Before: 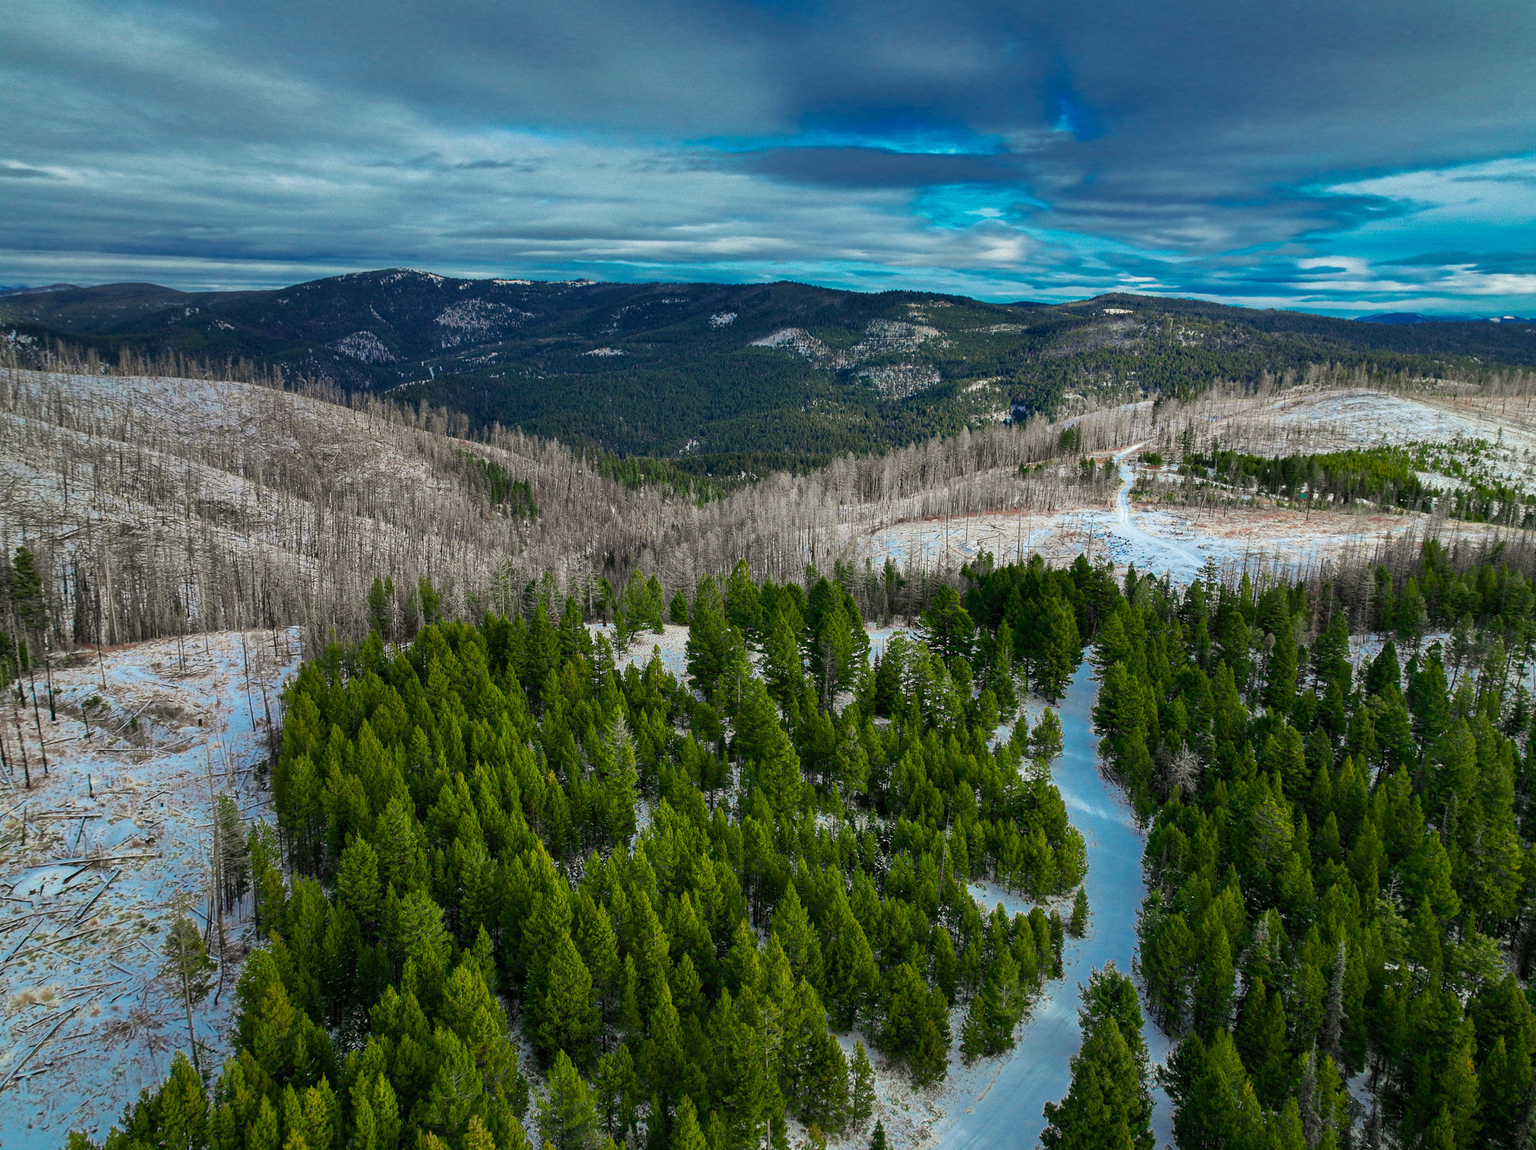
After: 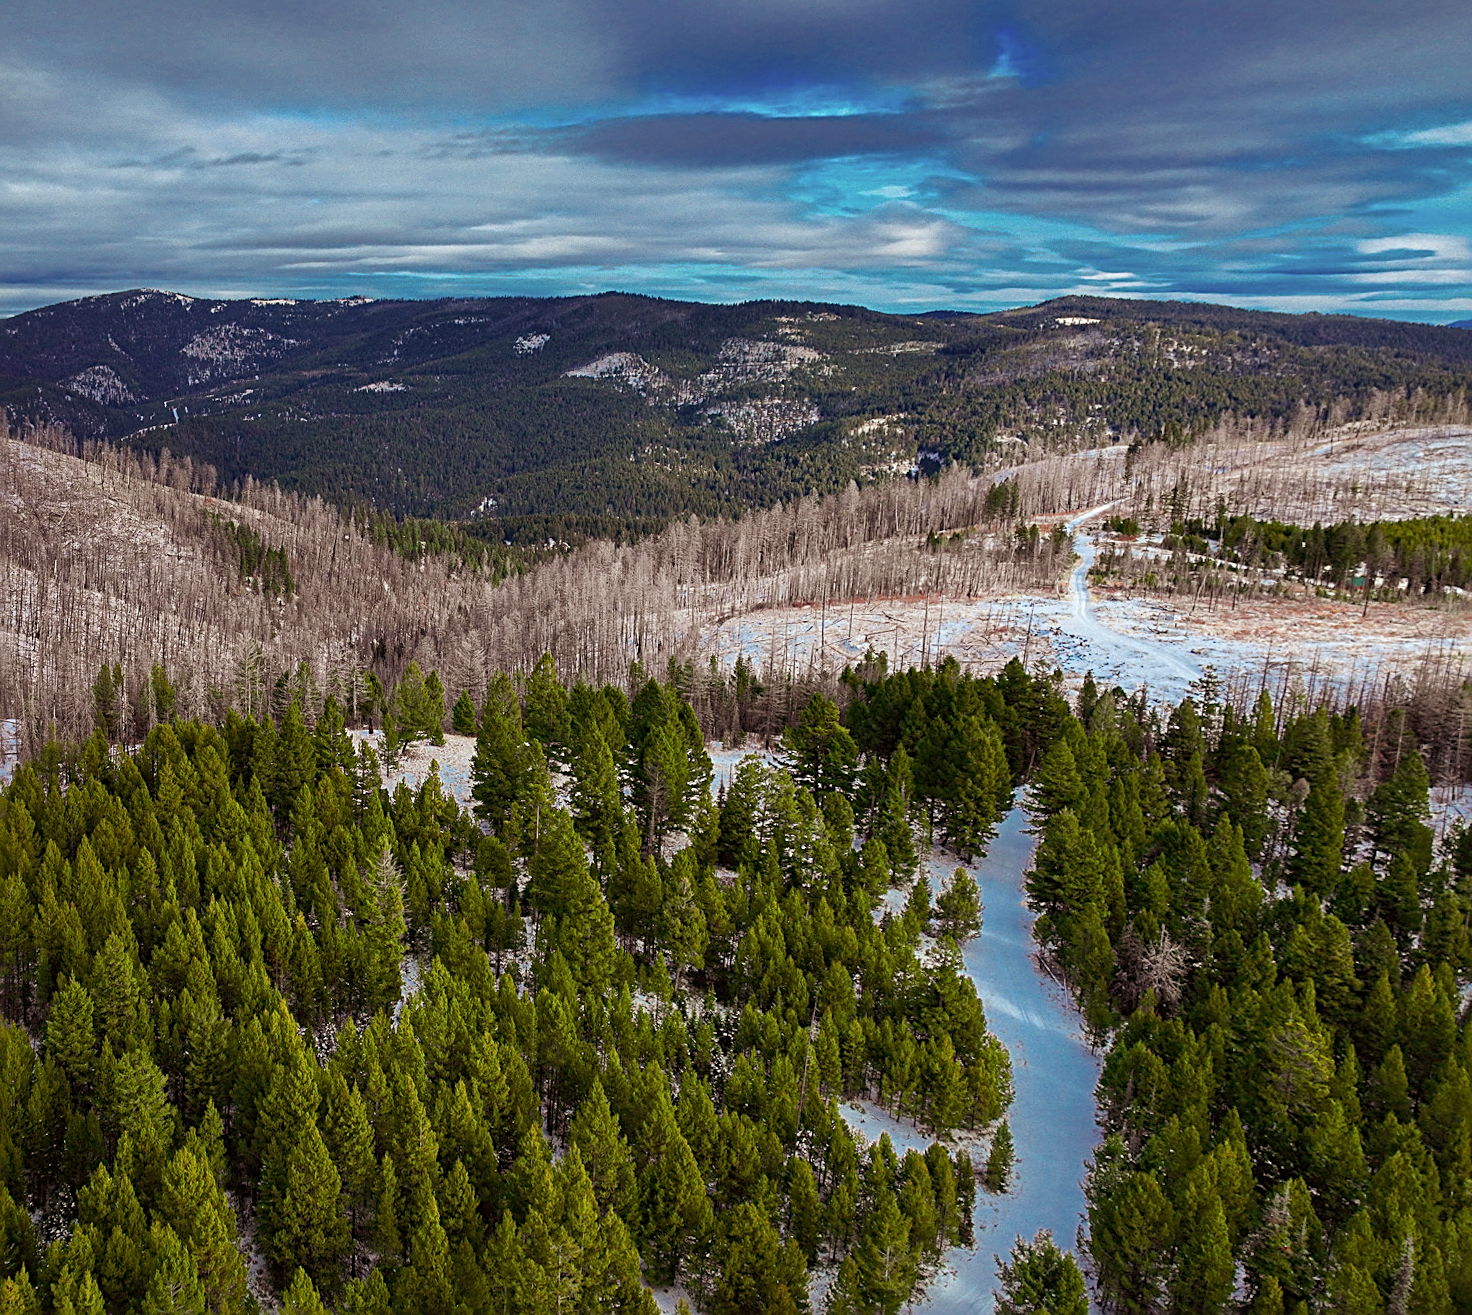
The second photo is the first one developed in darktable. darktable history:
crop: left 13.443%, right 13.31%
sharpen: radius 2.767
vignetting: fall-off start 116.67%, fall-off radius 59.26%, brightness -0.31, saturation -0.056
rgb levels: mode RGB, independent channels, levels [[0, 0.474, 1], [0, 0.5, 1], [0, 0.5, 1]]
rotate and perspective: rotation 1.69°, lens shift (vertical) -0.023, lens shift (horizontal) -0.291, crop left 0.025, crop right 0.988, crop top 0.092, crop bottom 0.842
